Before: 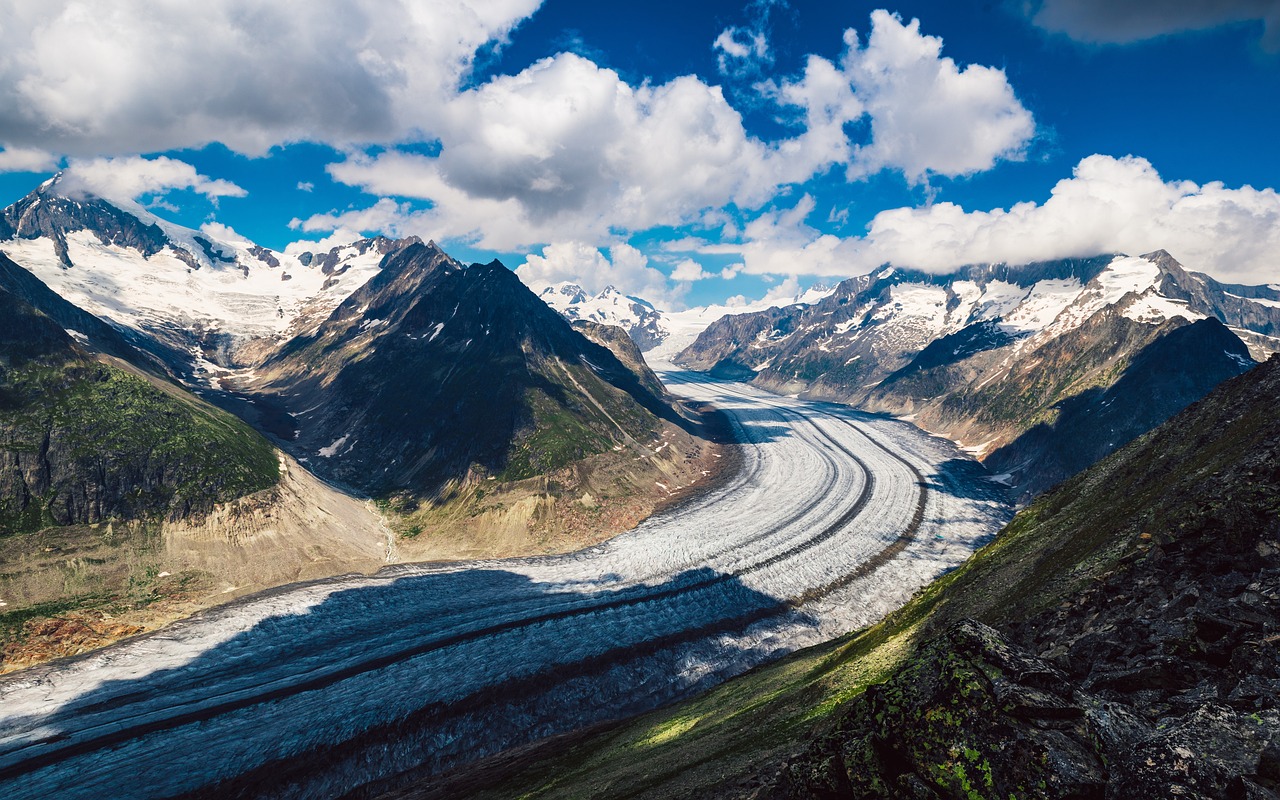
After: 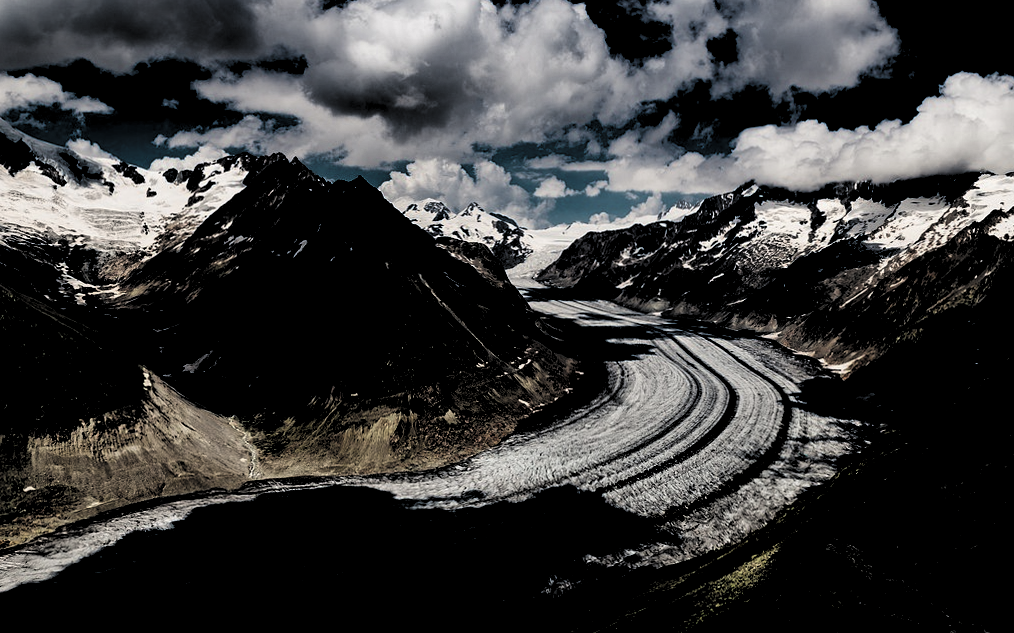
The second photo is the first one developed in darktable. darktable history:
rotate and perspective: rotation 0.192°, lens shift (horizontal) -0.015, crop left 0.005, crop right 0.996, crop top 0.006, crop bottom 0.99
levels: levels [0.514, 0.759, 1]
crop and rotate: left 10.071%, top 10.071%, right 10.02%, bottom 10.02%
